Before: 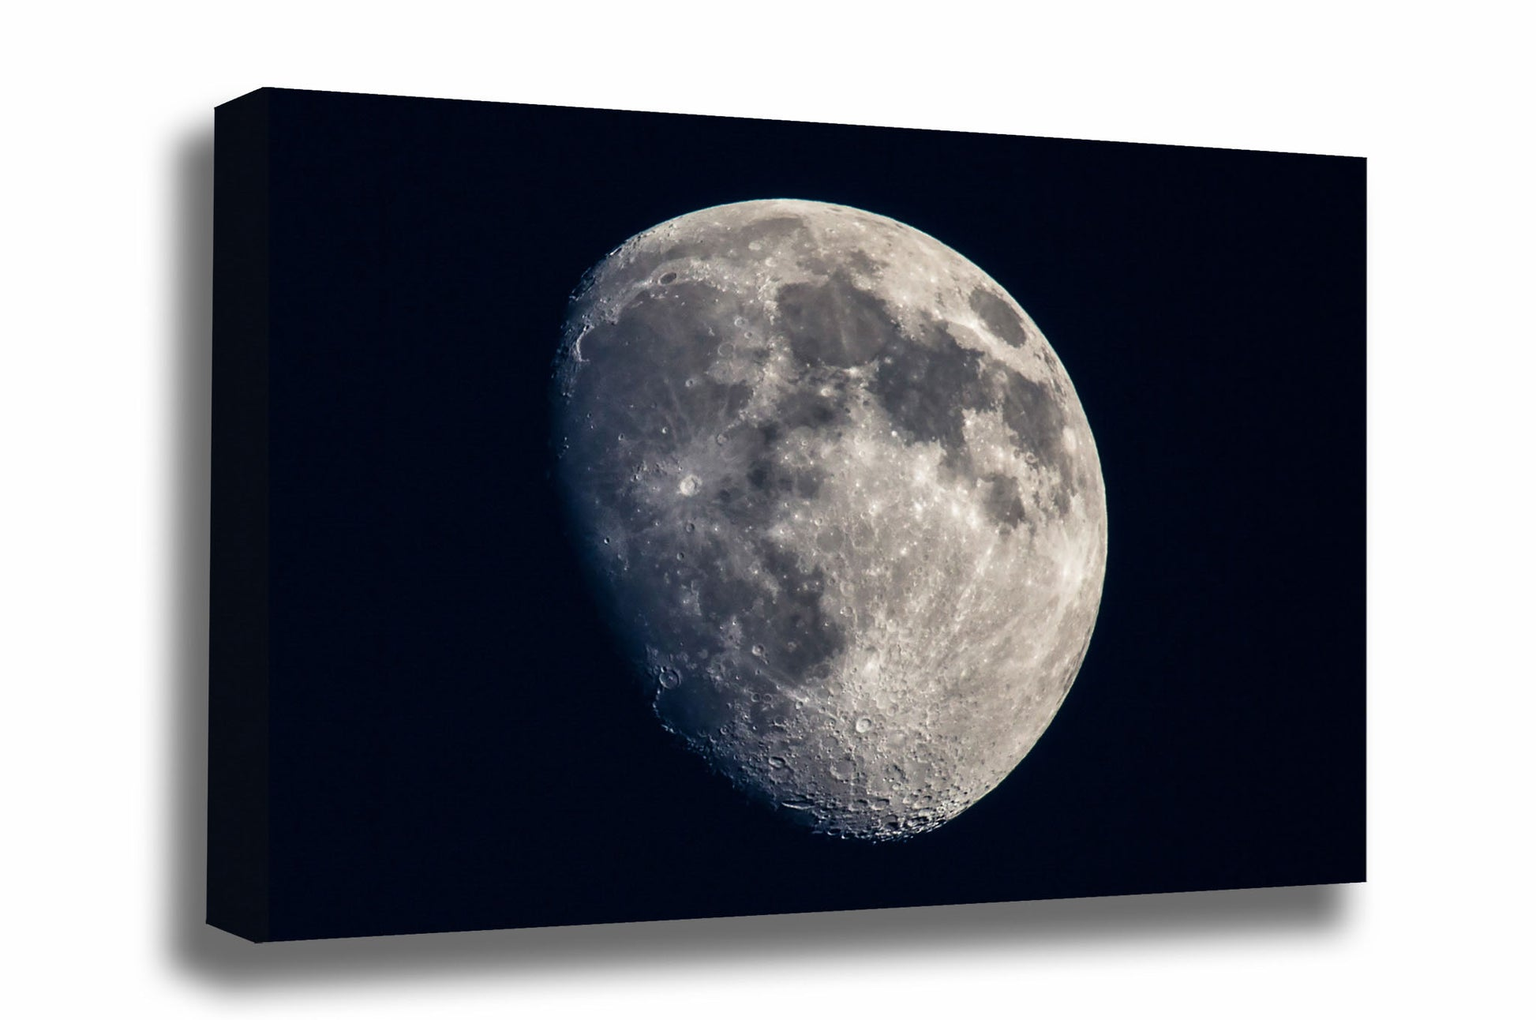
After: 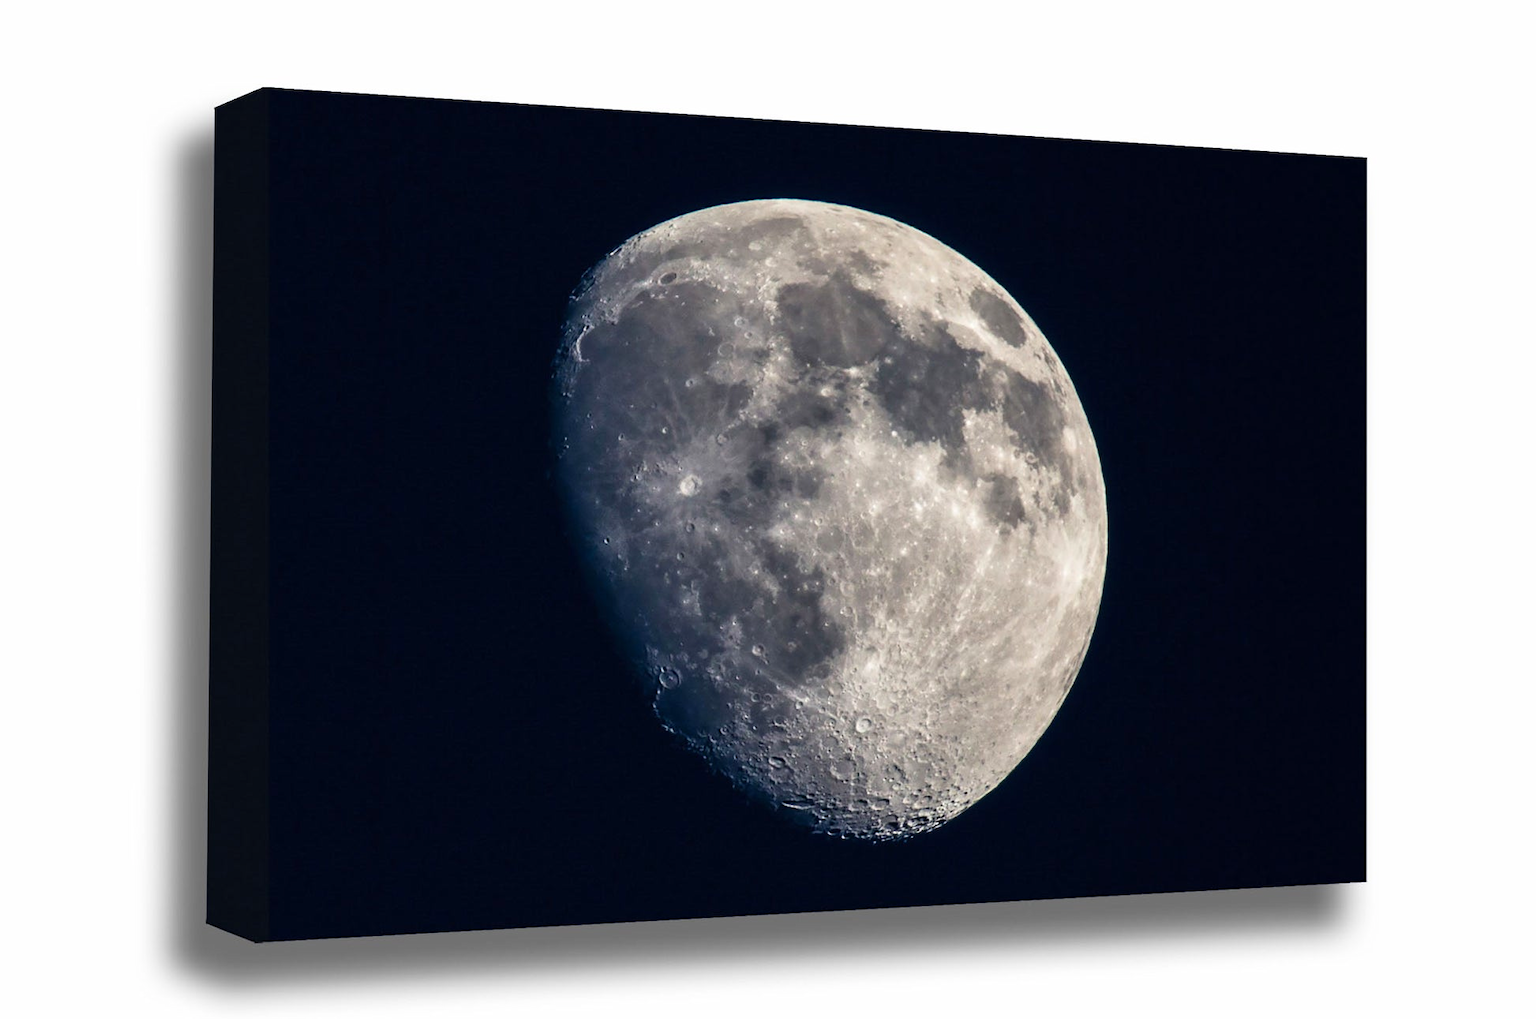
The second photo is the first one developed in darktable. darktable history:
levels: levels [0, 0.498, 1]
contrast brightness saturation: contrast 0.096, brightness 0.037, saturation 0.092
